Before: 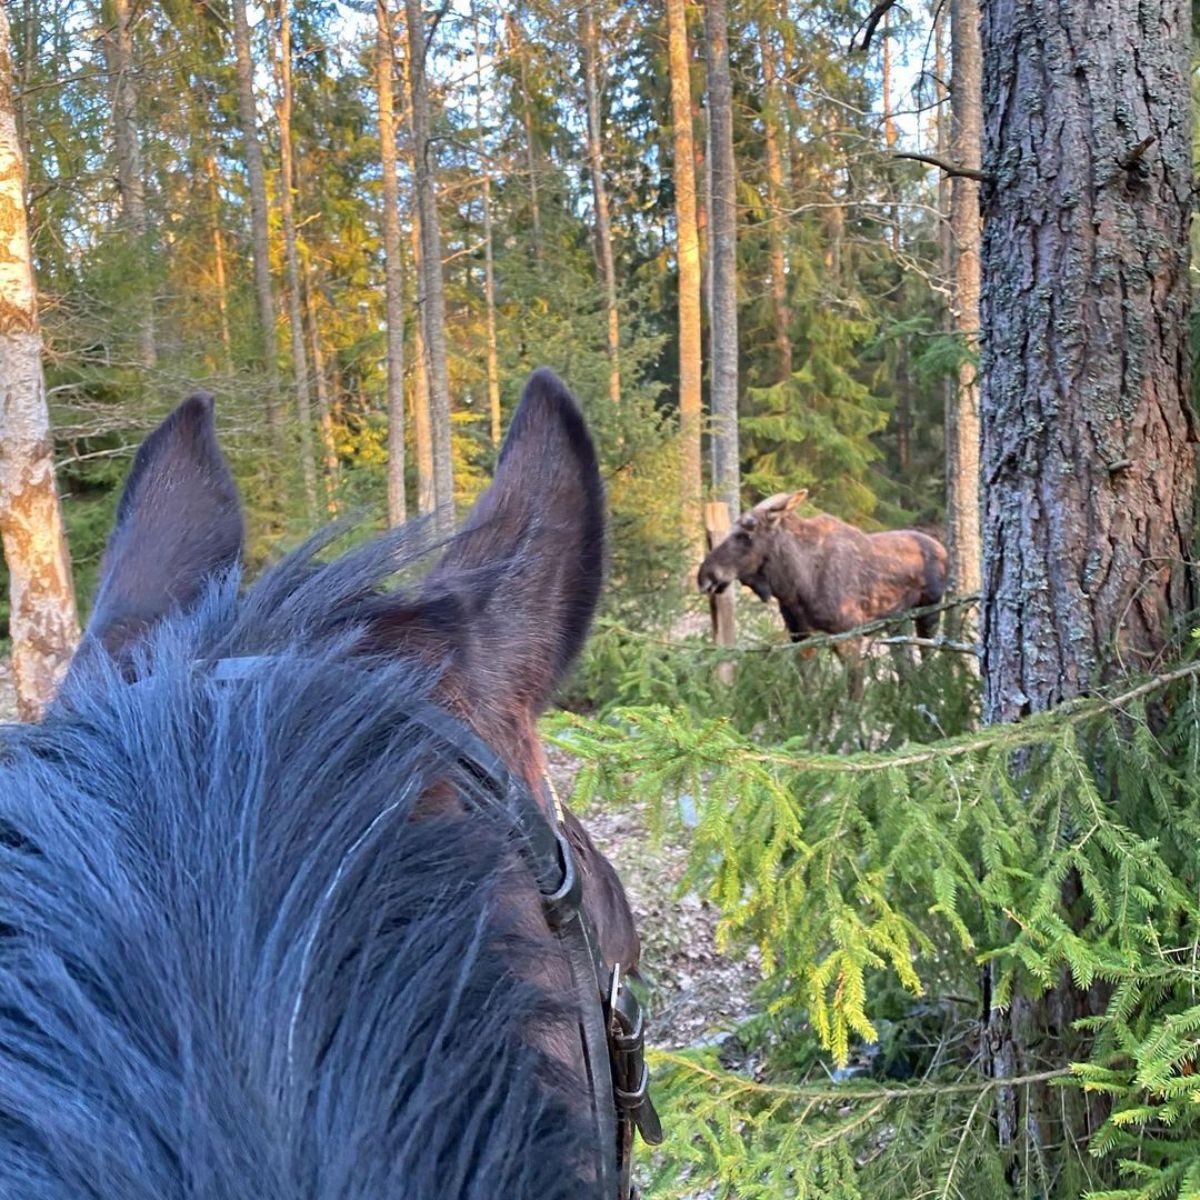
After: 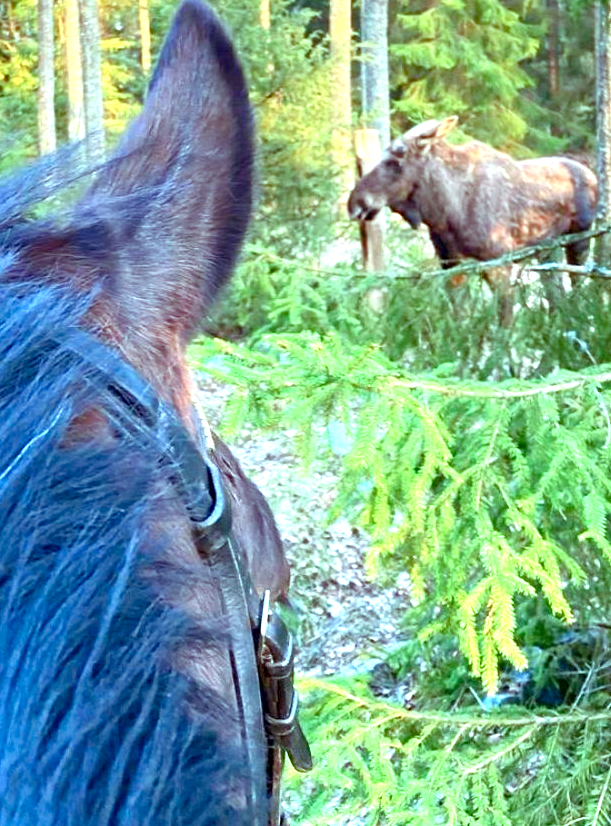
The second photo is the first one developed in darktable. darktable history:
exposure: black level correction 0.001, exposure 1 EV, compensate exposure bias true, compensate highlight preservation false
contrast brightness saturation: saturation 0.497
crop and rotate: left 29.198%, top 31.118%, right 19.824%
color balance rgb: highlights gain › chroma 4.118%, highlights gain › hue 201.61°, perceptual saturation grading › global saturation -9.663%, perceptual saturation grading › highlights -26.541%, perceptual saturation grading › shadows 21.333%, global vibrance 14.984%
